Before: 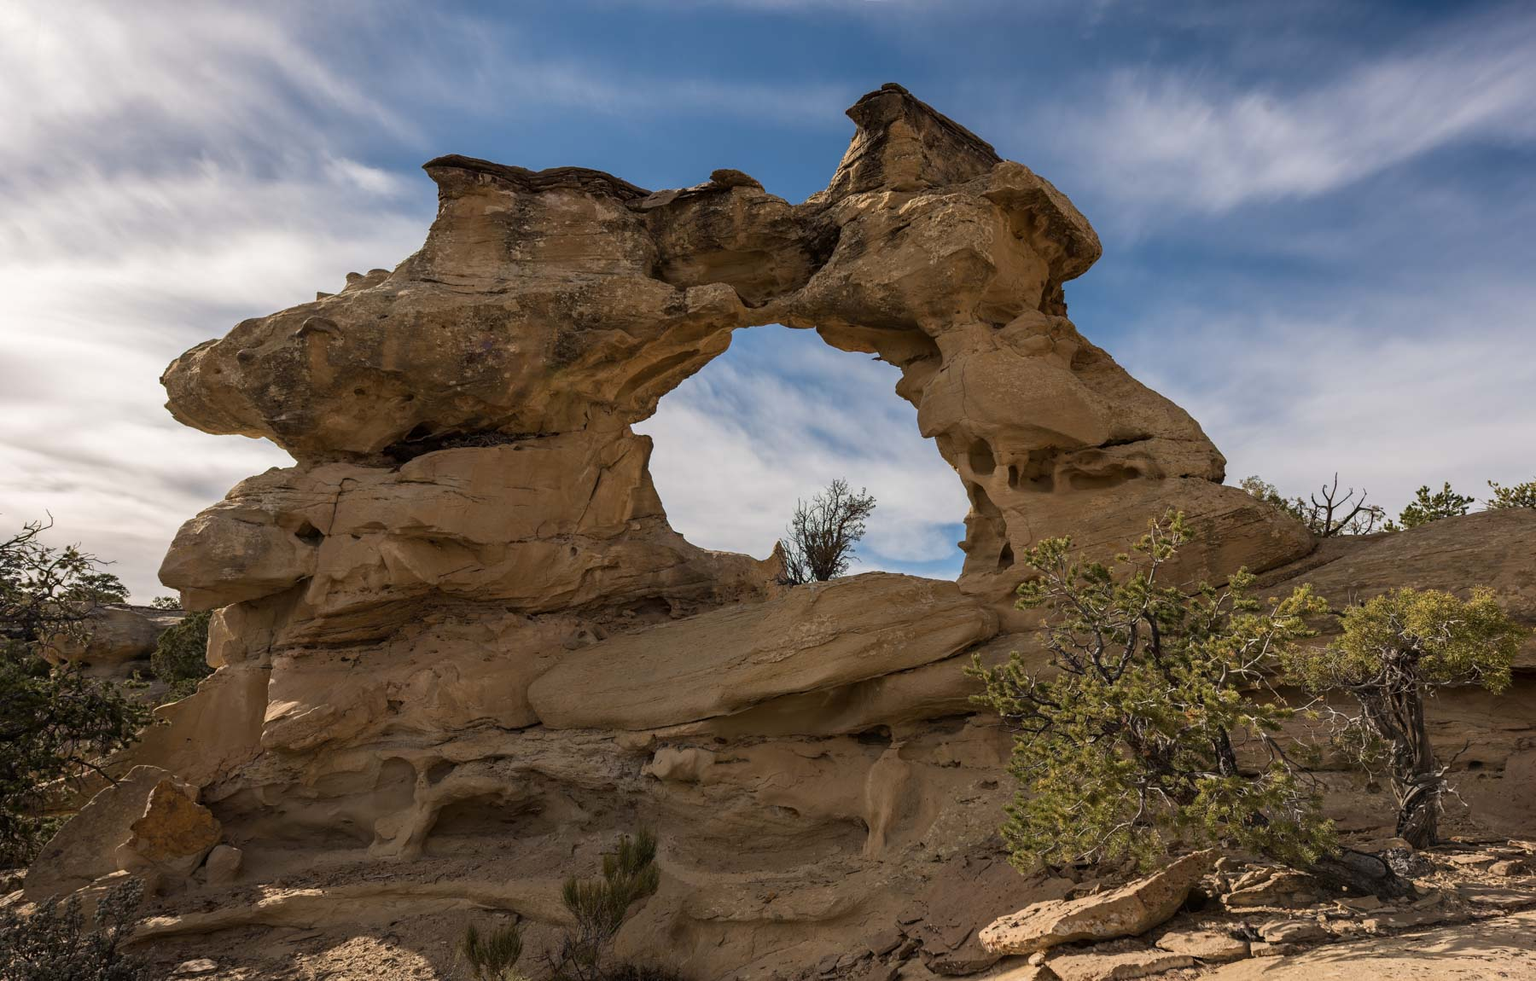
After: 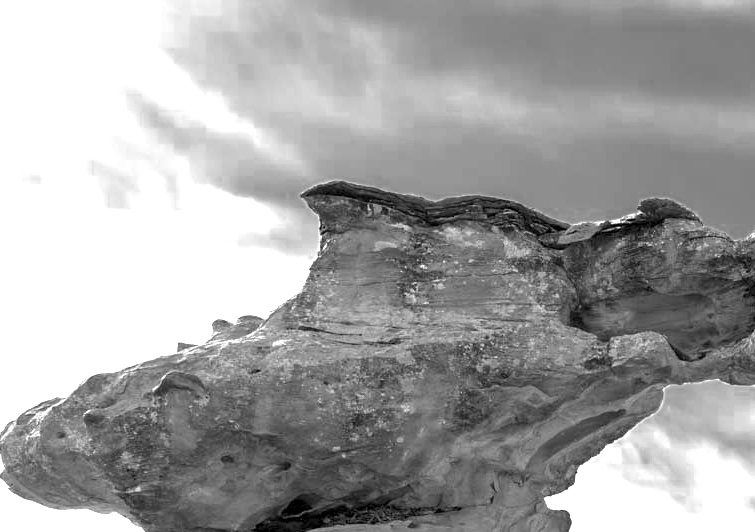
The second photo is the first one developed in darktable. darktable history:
crop and rotate: left 10.817%, top 0.062%, right 47.194%, bottom 53.626%
color zones: curves: ch0 [(0.002, 0.593) (0.143, 0.417) (0.285, 0.541) (0.455, 0.289) (0.608, 0.327) (0.727, 0.283) (0.869, 0.571) (1, 0.603)]; ch1 [(0, 0) (0.143, 0) (0.286, 0) (0.429, 0) (0.571, 0) (0.714, 0) (0.857, 0)]
exposure: black level correction 0.001, exposure 1.84 EV, compensate highlight preservation false
white balance: red 1.066, blue 1.119
color balance rgb: perceptual saturation grading › global saturation 20%, perceptual saturation grading › highlights 2.68%, perceptual saturation grading › shadows 50%
